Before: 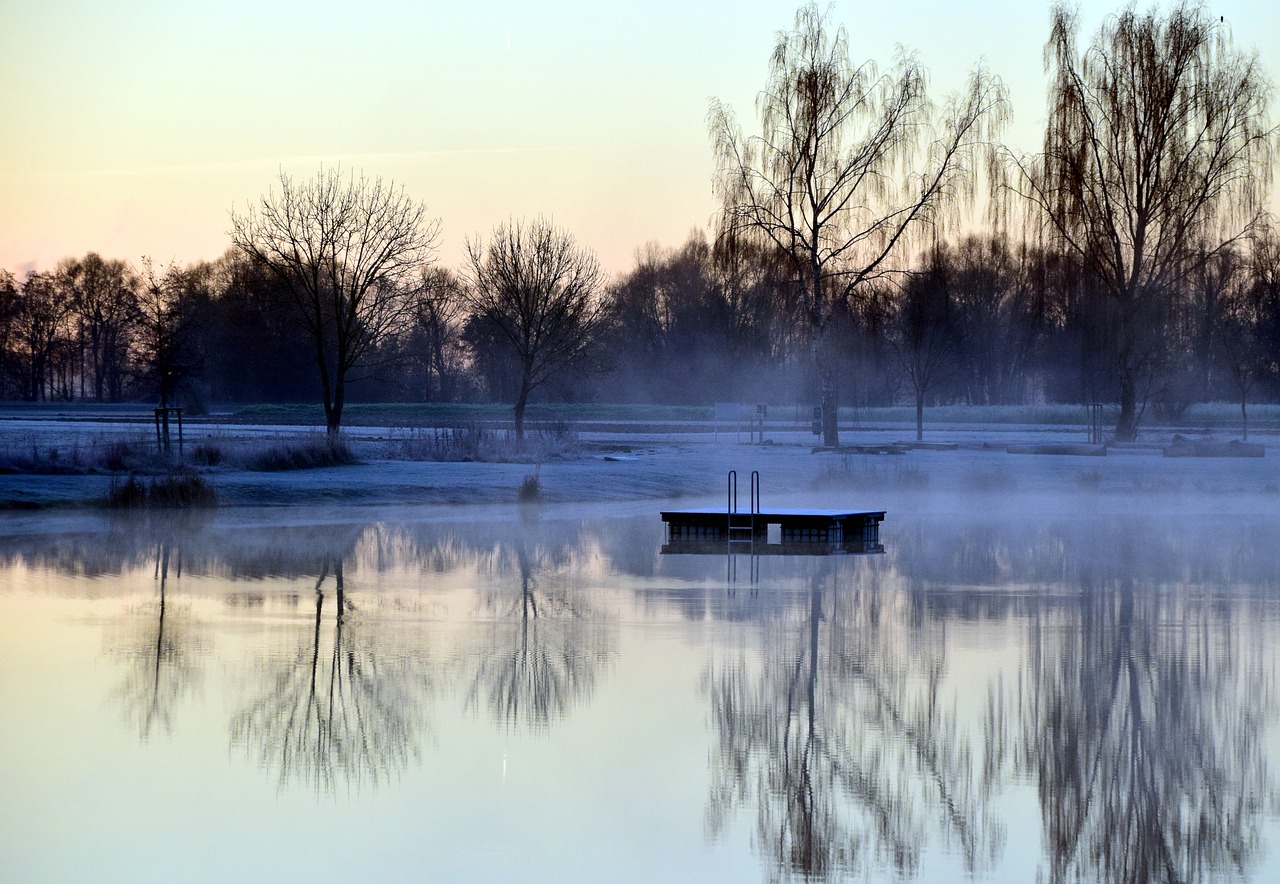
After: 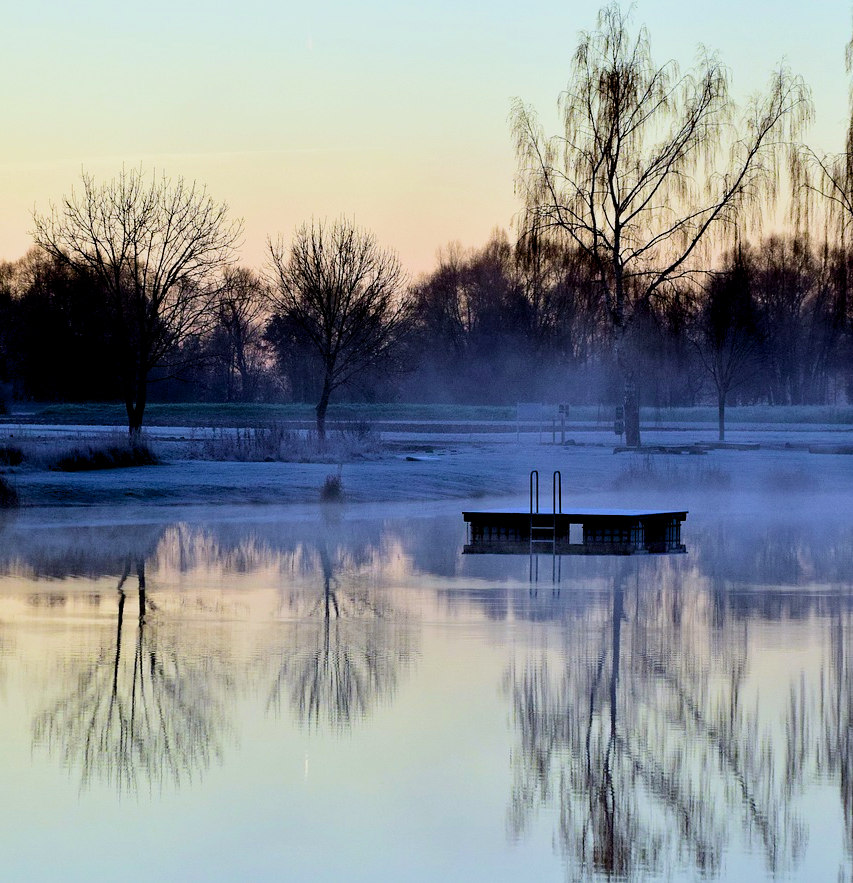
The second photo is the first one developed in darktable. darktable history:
crop and rotate: left 15.546%, right 17.787%
haze removal: compatibility mode true, adaptive false
exposure: black level correction 0.005, exposure 0.001 EV, compensate highlight preservation false
filmic rgb: black relative exposure -14.19 EV, white relative exposure 3.39 EV, hardness 7.89, preserve chrominance max RGB
velvia: strength 30%
